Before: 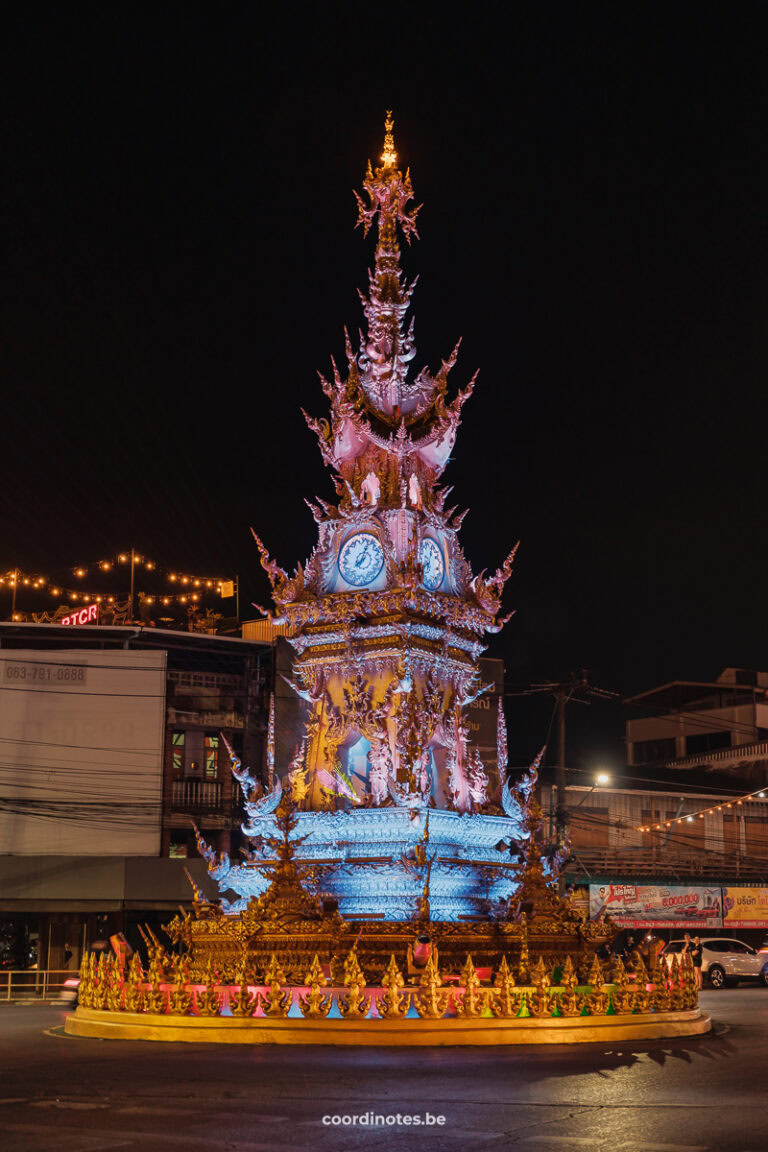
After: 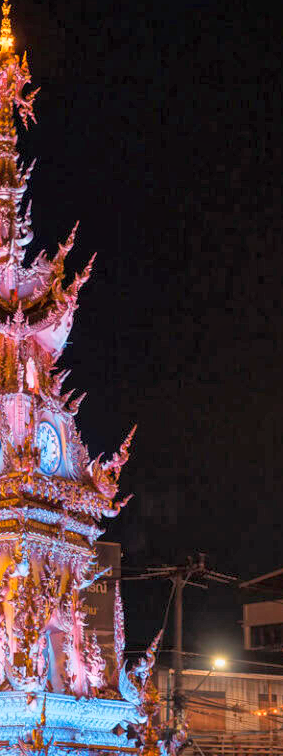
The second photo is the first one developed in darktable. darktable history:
exposure: black level correction 0.001, exposure 1.3 EV, compensate highlight preservation false
global tonemap: drago (1, 100), detail 1
tone equalizer: -8 EV 0.06 EV, smoothing diameter 25%, edges refinement/feathering 10, preserve details guided filter
crop and rotate: left 49.936%, top 10.094%, right 13.136%, bottom 24.256%
